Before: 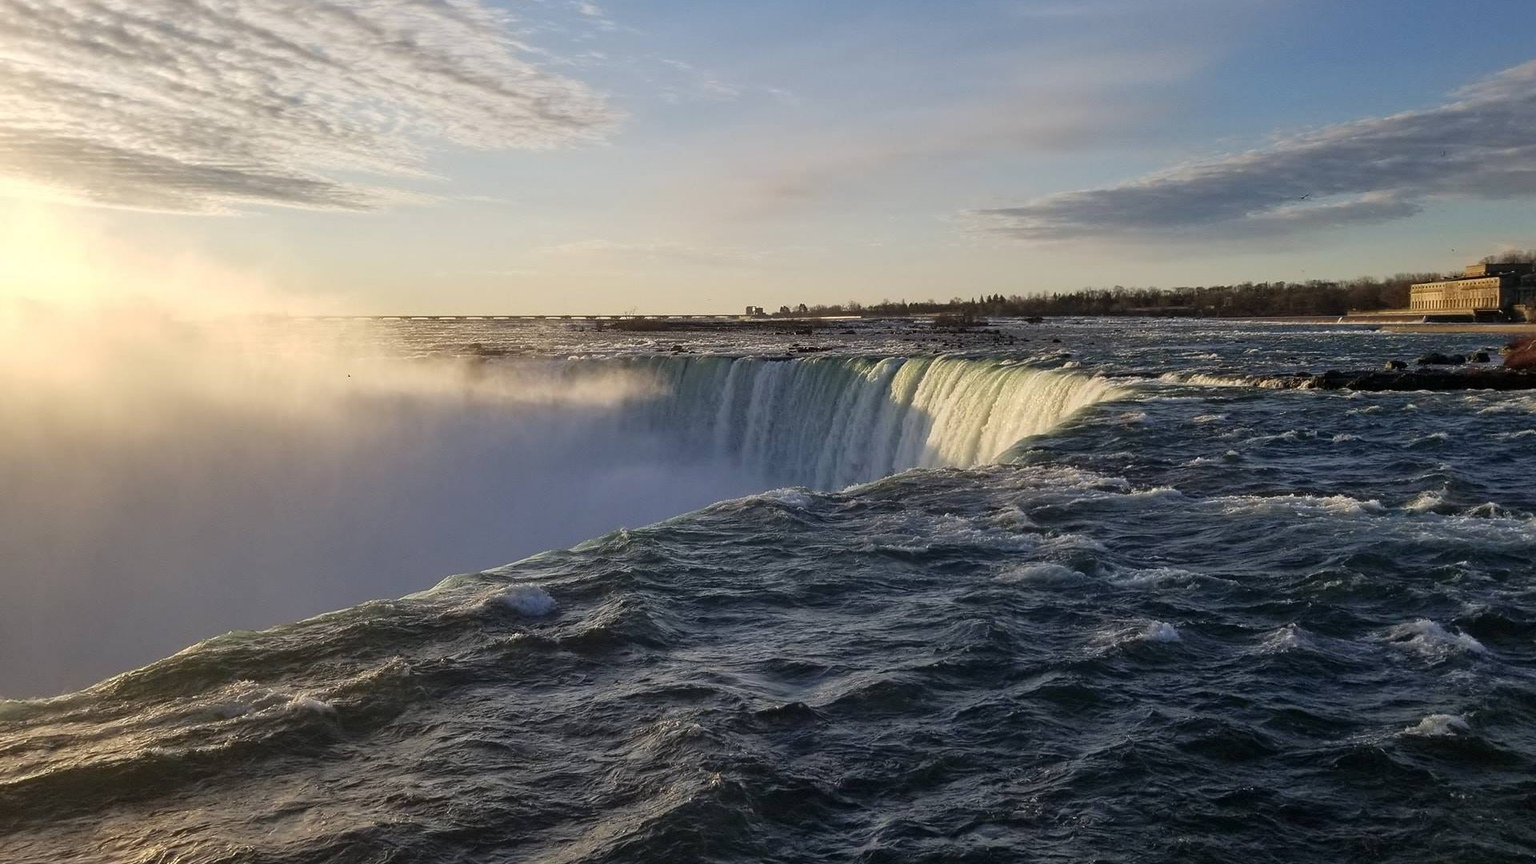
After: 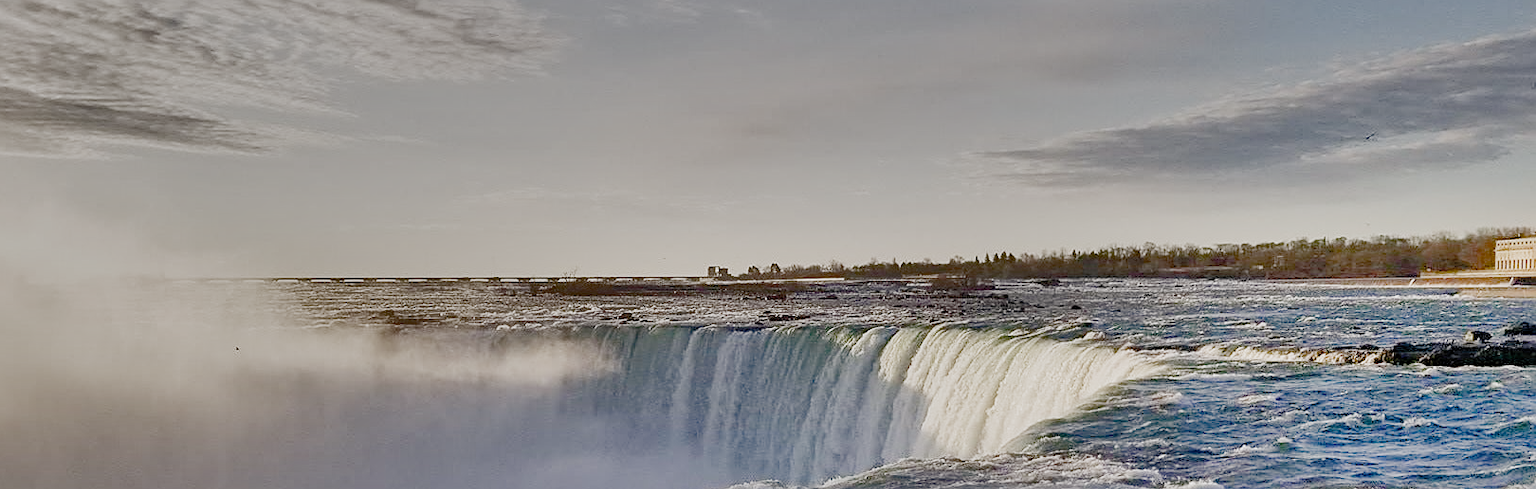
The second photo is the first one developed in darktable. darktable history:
shadows and highlights: shadows 24.35, highlights -78.7, soften with gaussian
exposure: black level correction 0, exposure 1.449 EV, compensate highlight preservation false
sharpen: on, module defaults
contrast brightness saturation: brightness 0.151
filmic rgb: middle gray luminance 2.53%, black relative exposure -10.06 EV, white relative exposure 7 EV, dynamic range scaling 9.49%, target black luminance 0%, hardness 3.18, latitude 43.72%, contrast 0.672, highlights saturation mix 6.46%, shadows ↔ highlights balance 13.62%, preserve chrominance no, color science v5 (2021), contrast in shadows safe, contrast in highlights safe
crop and rotate: left 9.689%, top 9.521%, right 5.902%, bottom 42.674%
color balance rgb: highlights gain › chroma 1.565%, highlights gain › hue 55.93°, linear chroma grading › shadows 31.346%, linear chroma grading › global chroma -1.966%, linear chroma grading › mid-tones 3.627%, perceptual saturation grading › global saturation 25.386%, perceptual saturation grading › highlights -50.336%, perceptual saturation grading › shadows 30.314%
tone equalizer: -8 EV -0.787 EV, -7 EV -0.686 EV, -6 EV -0.618 EV, -5 EV -0.383 EV, -3 EV 0.379 EV, -2 EV 0.6 EV, -1 EV 0.685 EV, +0 EV 0.773 EV
